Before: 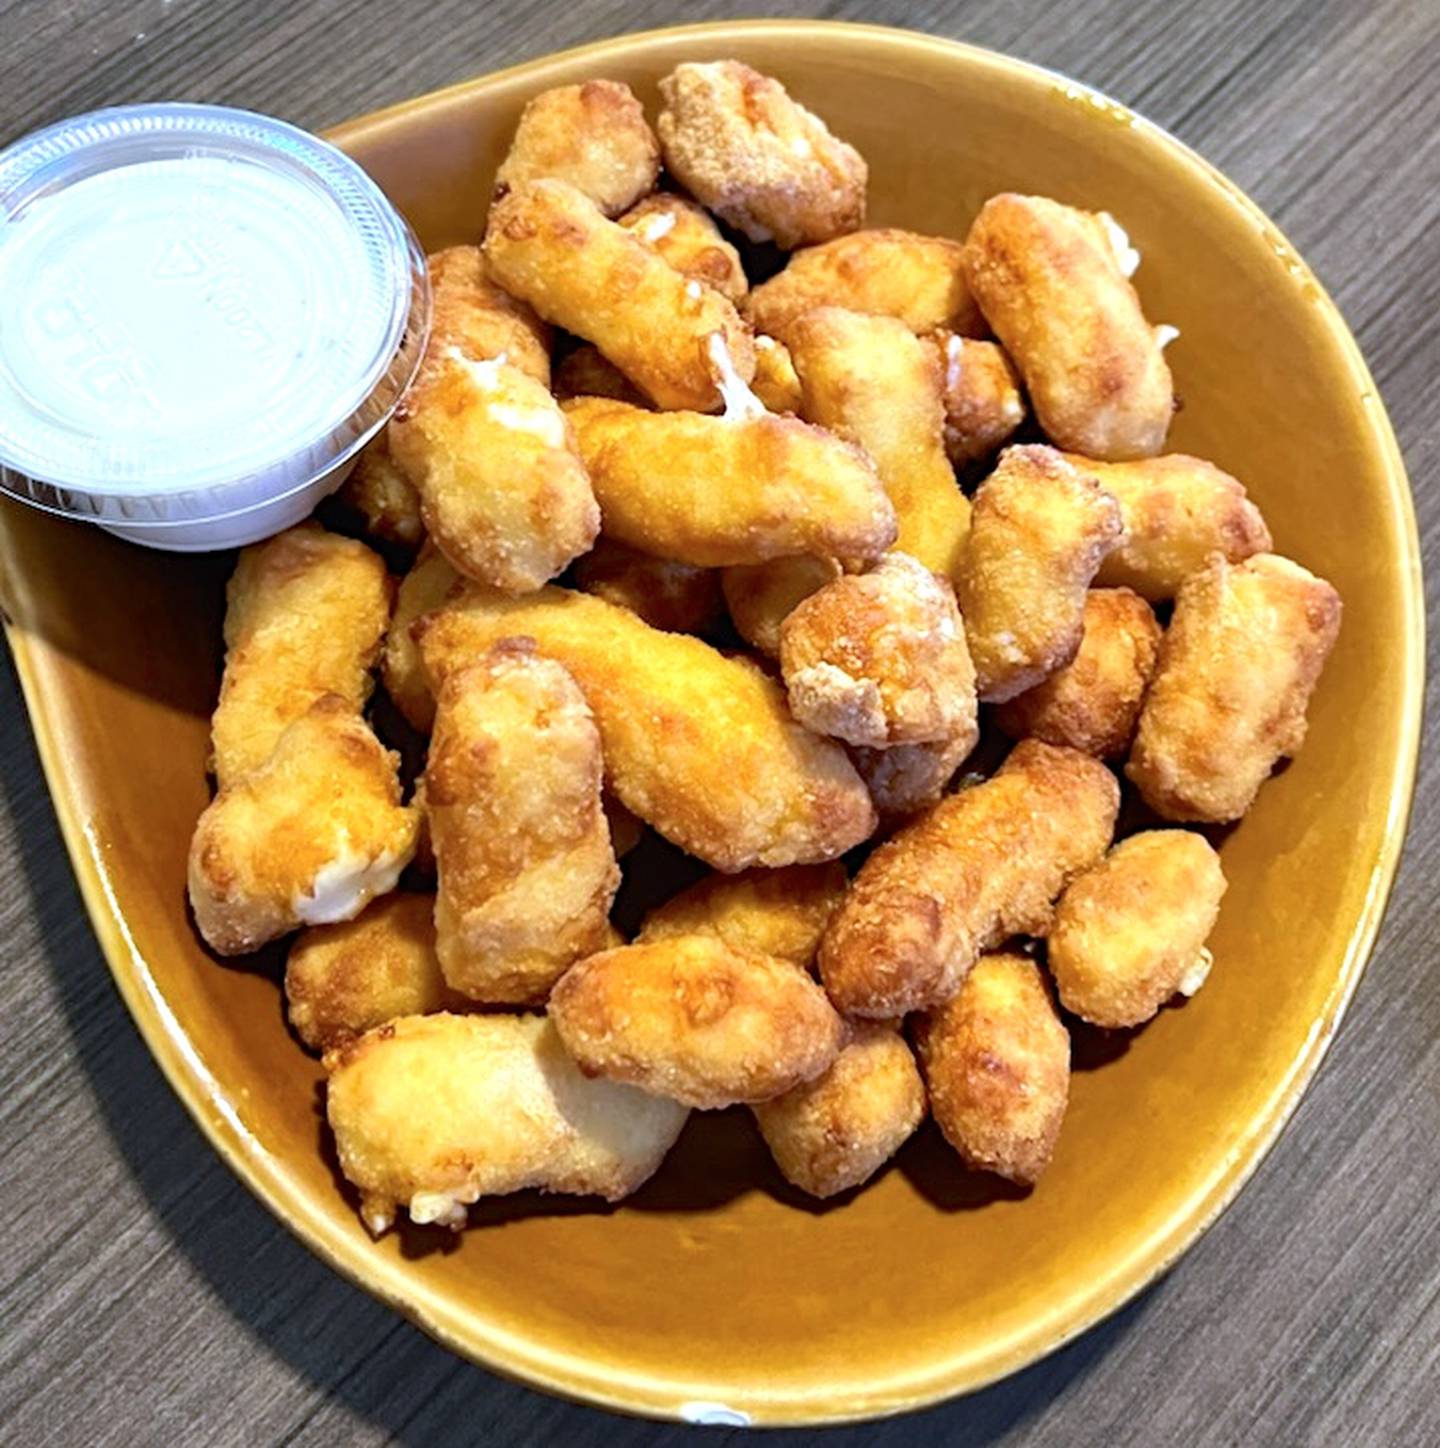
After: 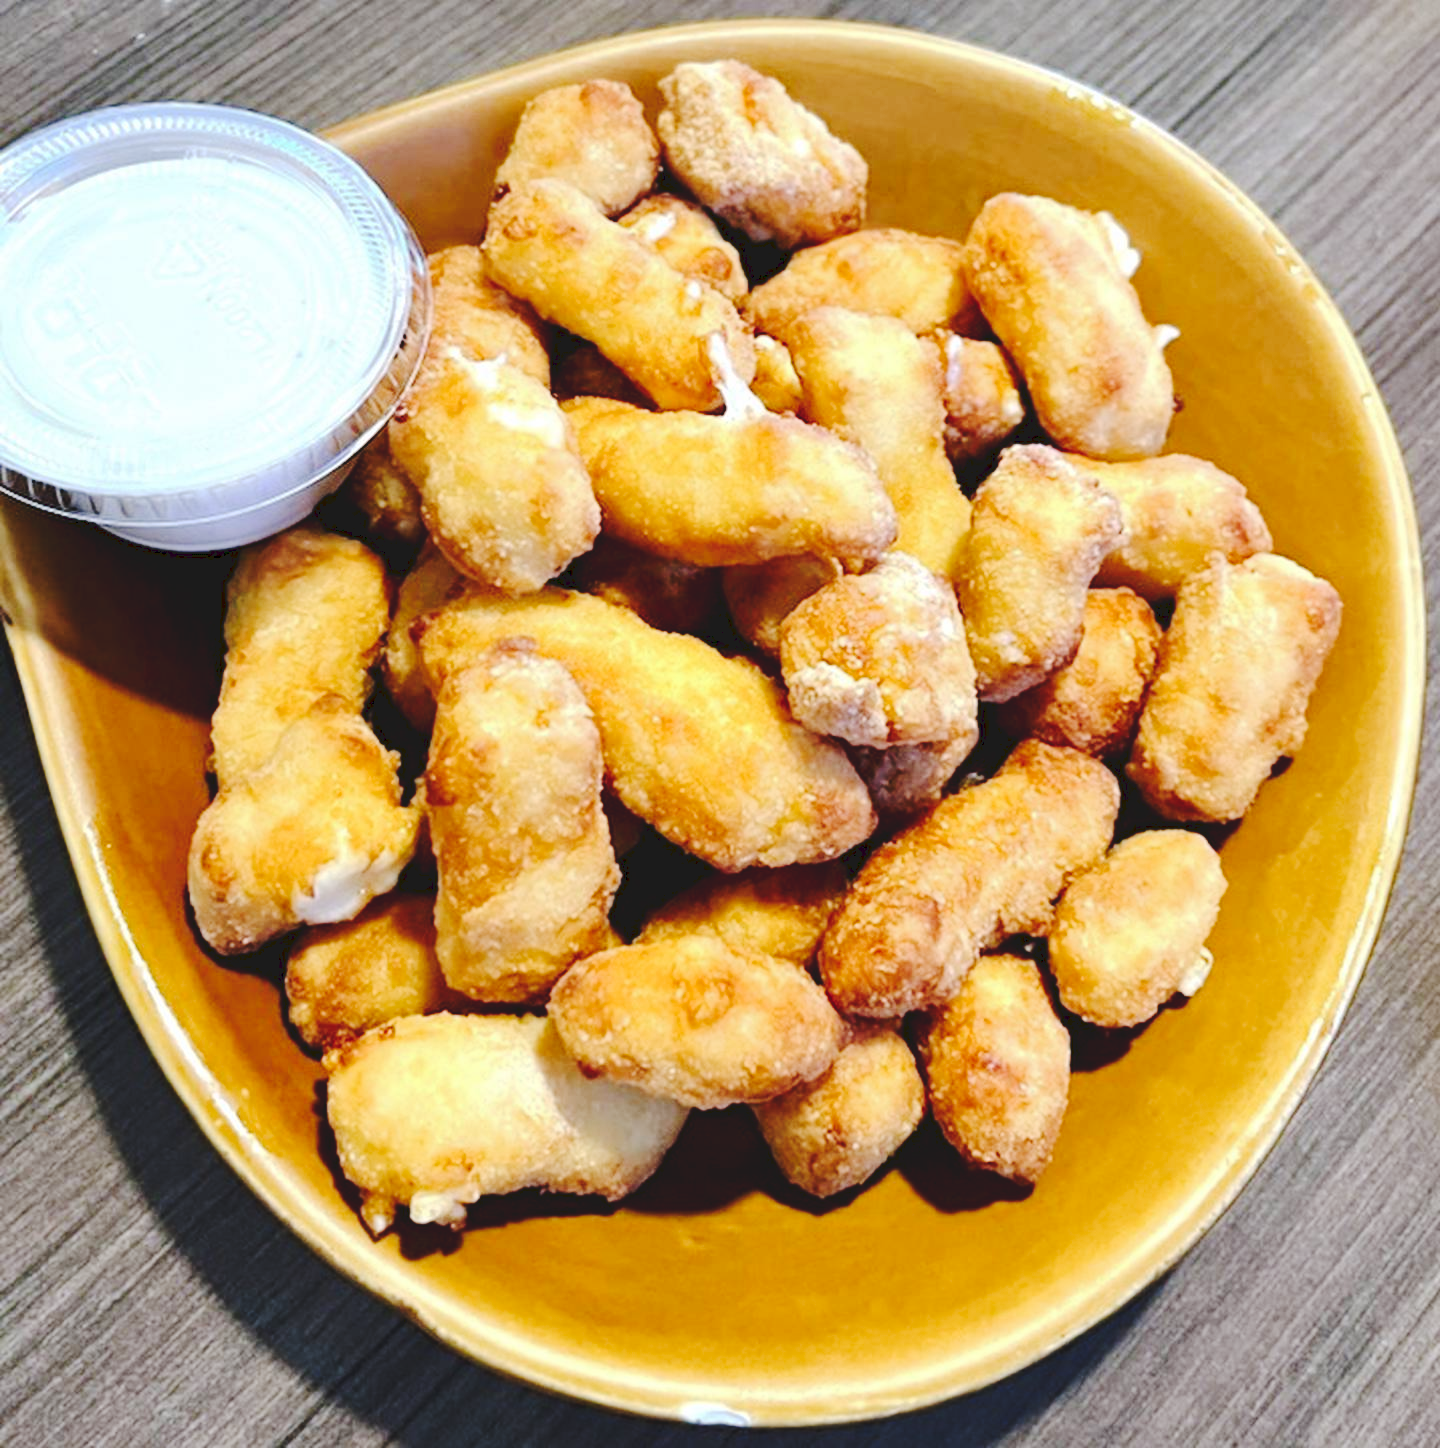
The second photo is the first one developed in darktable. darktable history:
tone curve: curves: ch0 [(0, 0) (0.003, 0.096) (0.011, 0.097) (0.025, 0.096) (0.044, 0.099) (0.069, 0.109) (0.1, 0.129) (0.136, 0.149) (0.177, 0.176) (0.224, 0.22) (0.277, 0.288) (0.335, 0.385) (0.399, 0.49) (0.468, 0.581) (0.543, 0.661) (0.623, 0.729) (0.709, 0.79) (0.801, 0.849) (0.898, 0.912) (1, 1)], preserve colors none
